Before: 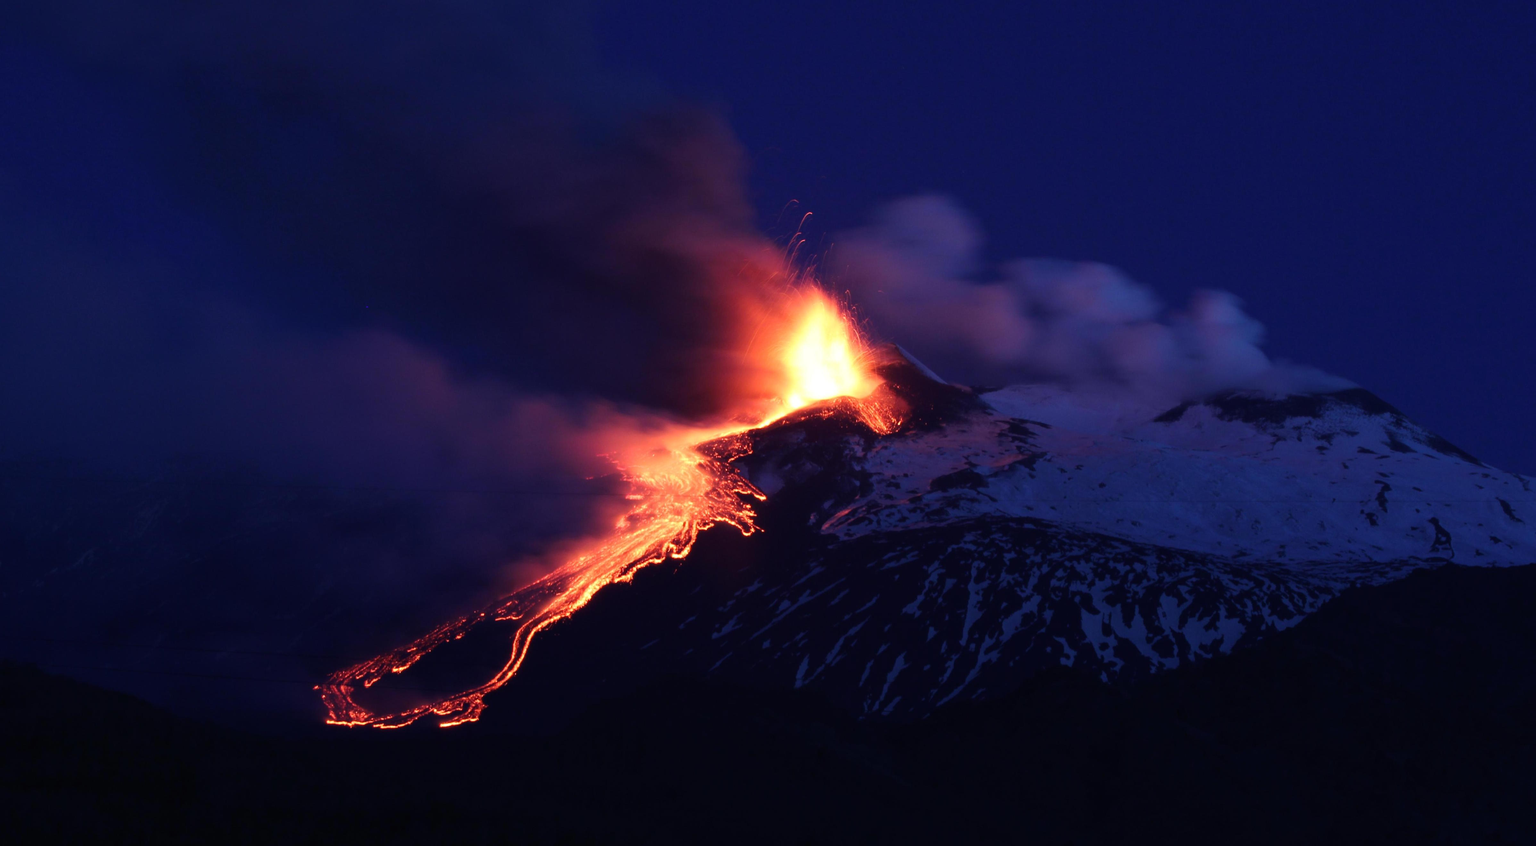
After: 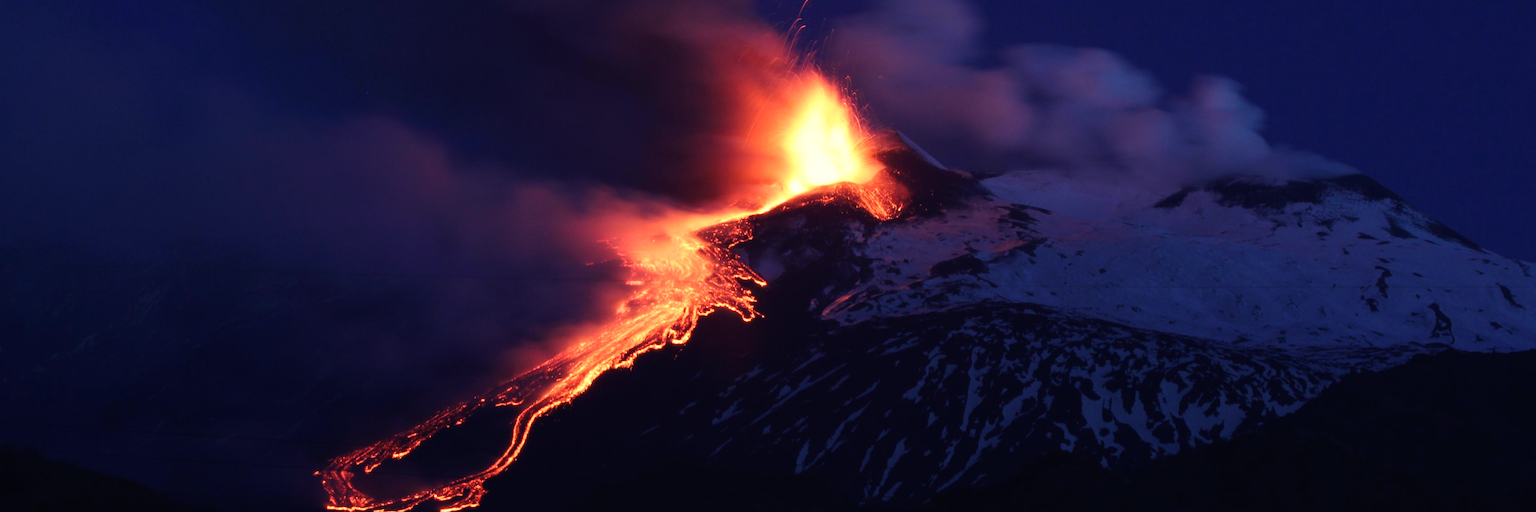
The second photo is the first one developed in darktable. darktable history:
white balance: red 1.045, blue 0.932
crop and rotate: top 25.357%, bottom 13.942%
